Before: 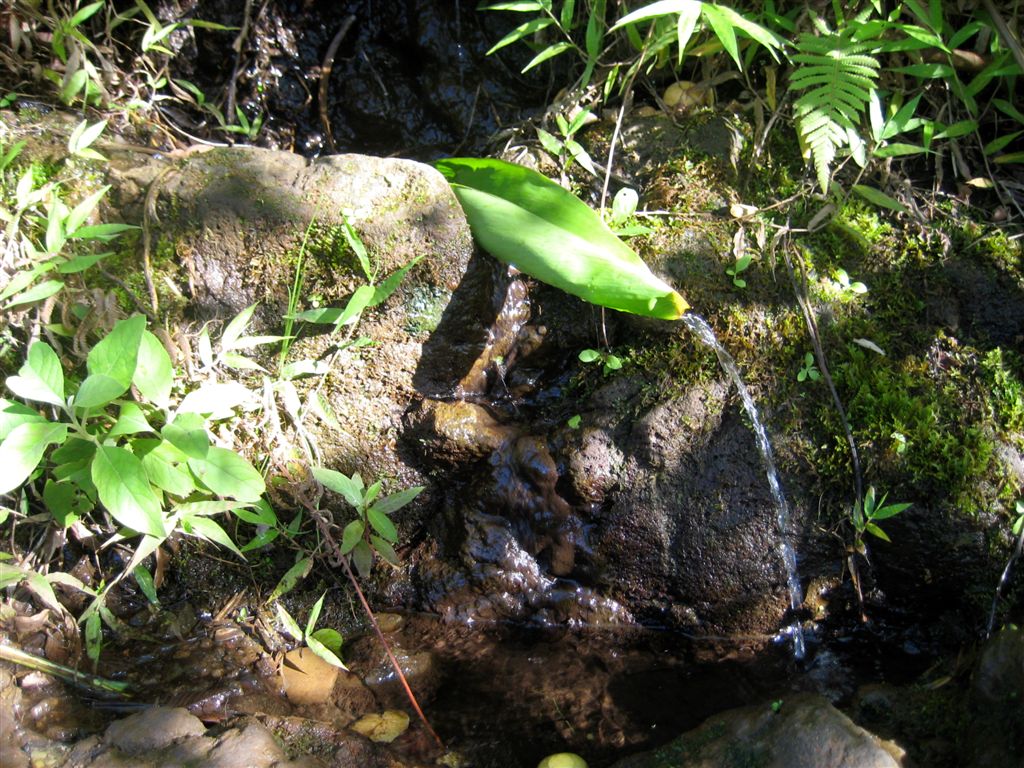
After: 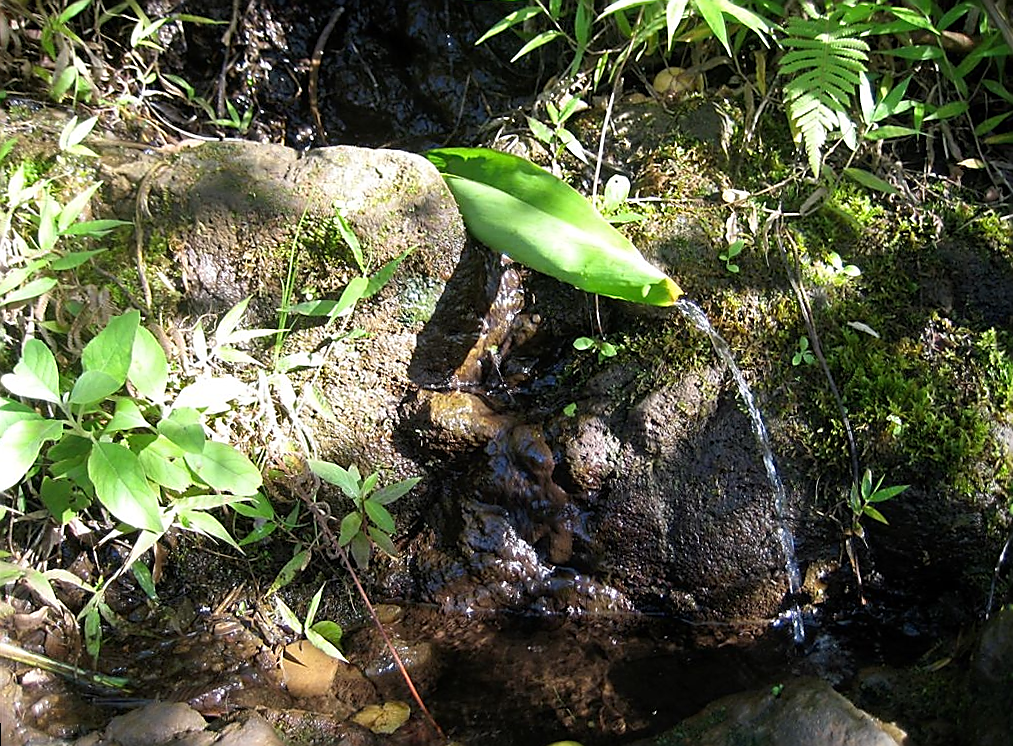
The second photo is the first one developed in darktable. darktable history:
sharpen: radius 1.4, amount 1.25, threshold 0.7
rotate and perspective: rotation -1°, crop left 0.011, crop right 0.989, crop top 0.025, crop bottom 0.975
